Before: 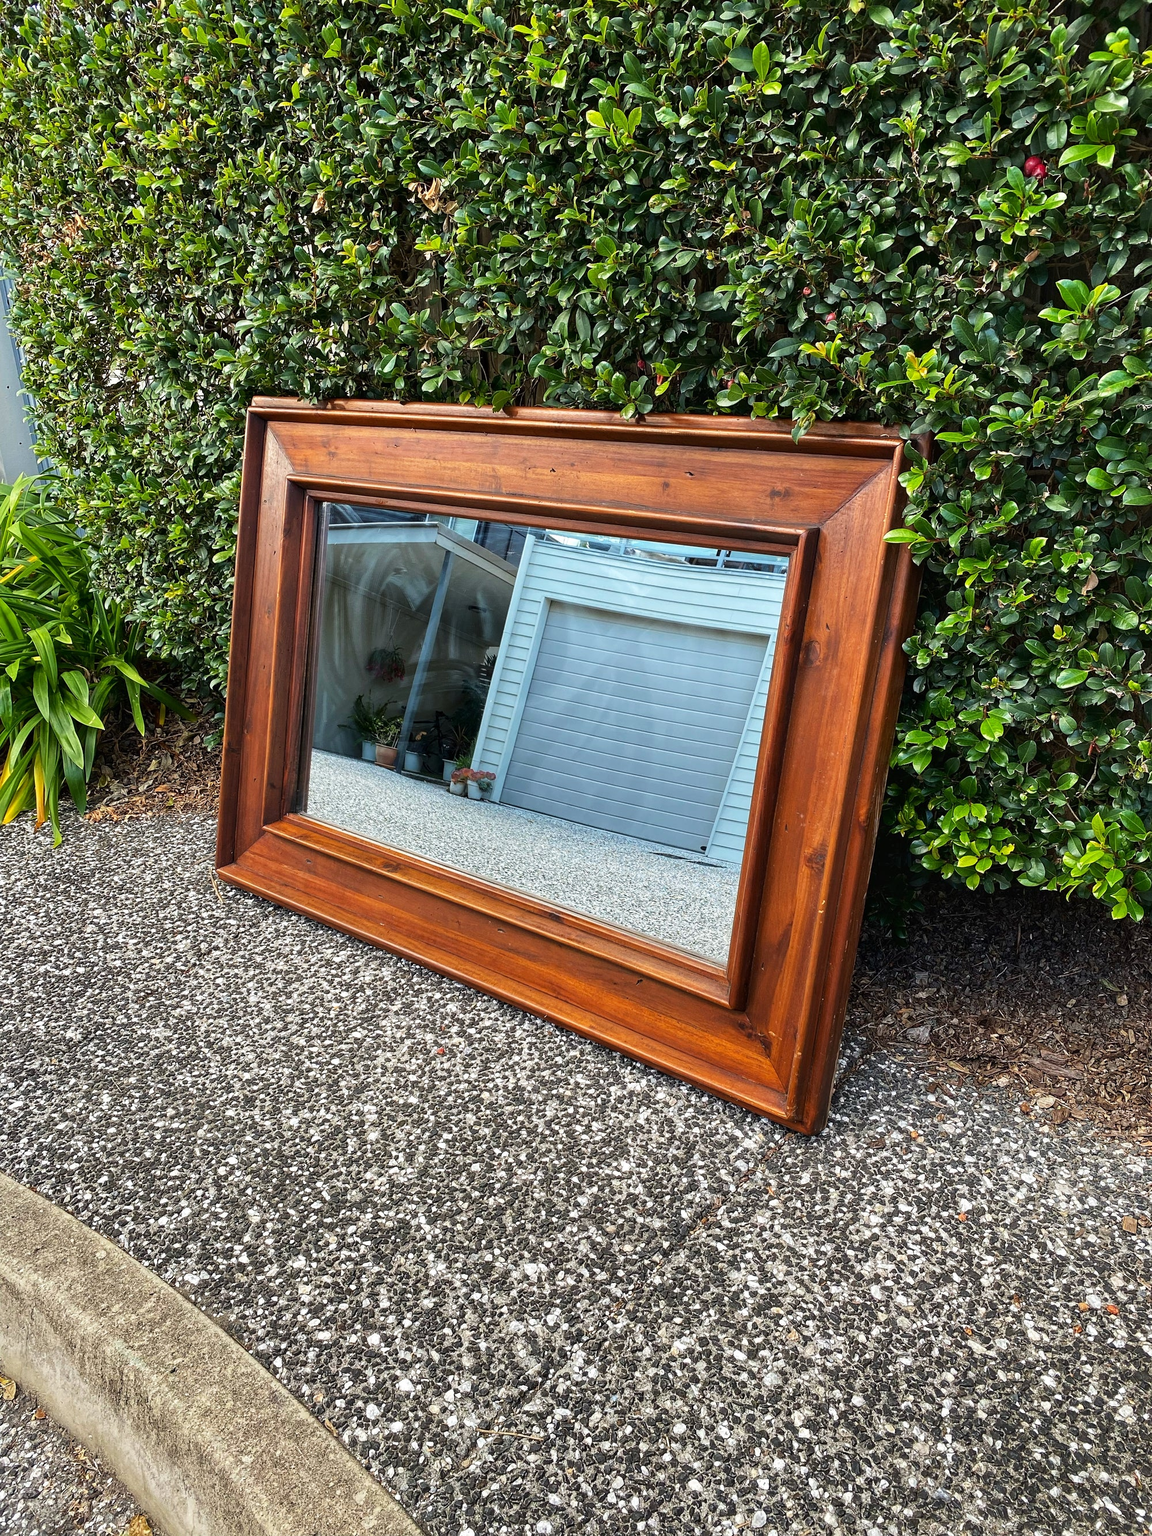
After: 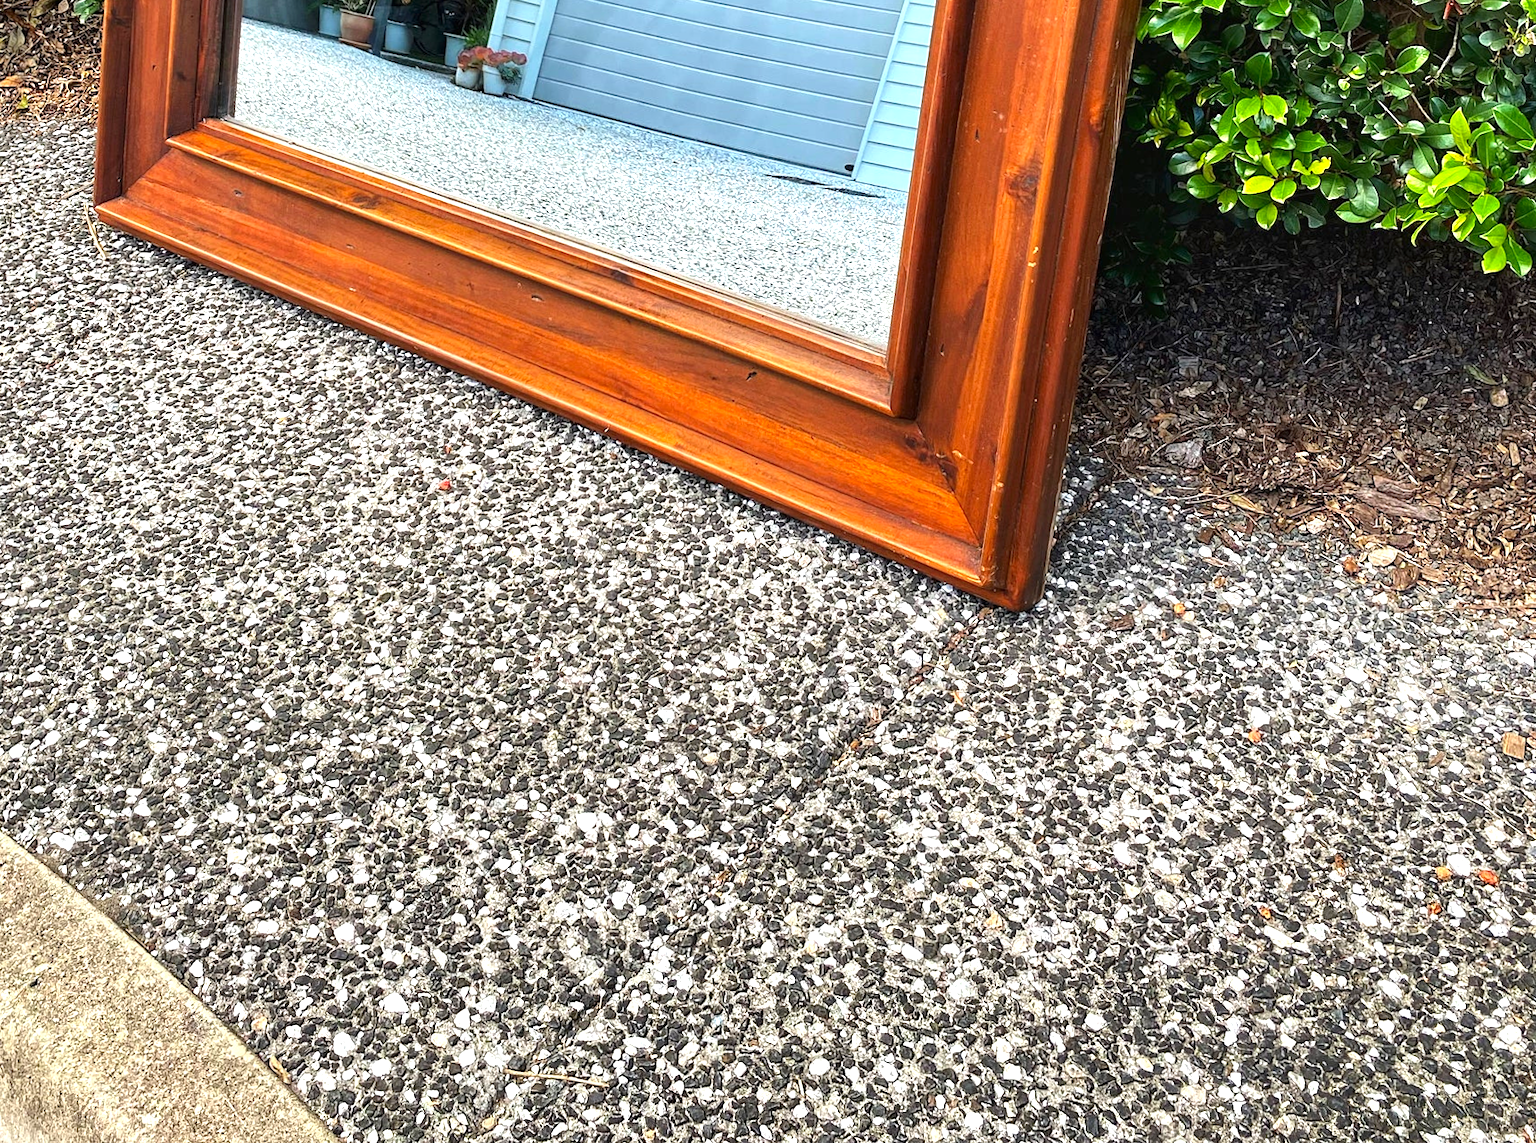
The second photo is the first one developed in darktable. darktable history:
exposure: black level correction 0, exposure 0.7 EV, compensate exposure bias true, compensate highlight preservation false
rotate and perspective: rotation -0.45°, automatic cropping original format, crop left 0.008, crop right 0.992, crop top 0.012, crop bottom 0.988
color correction: saturation 1.11
crop and rotate: left 13.306%, top 48.129%, bottom 2.928%
tone equalizer: on, module defaults
